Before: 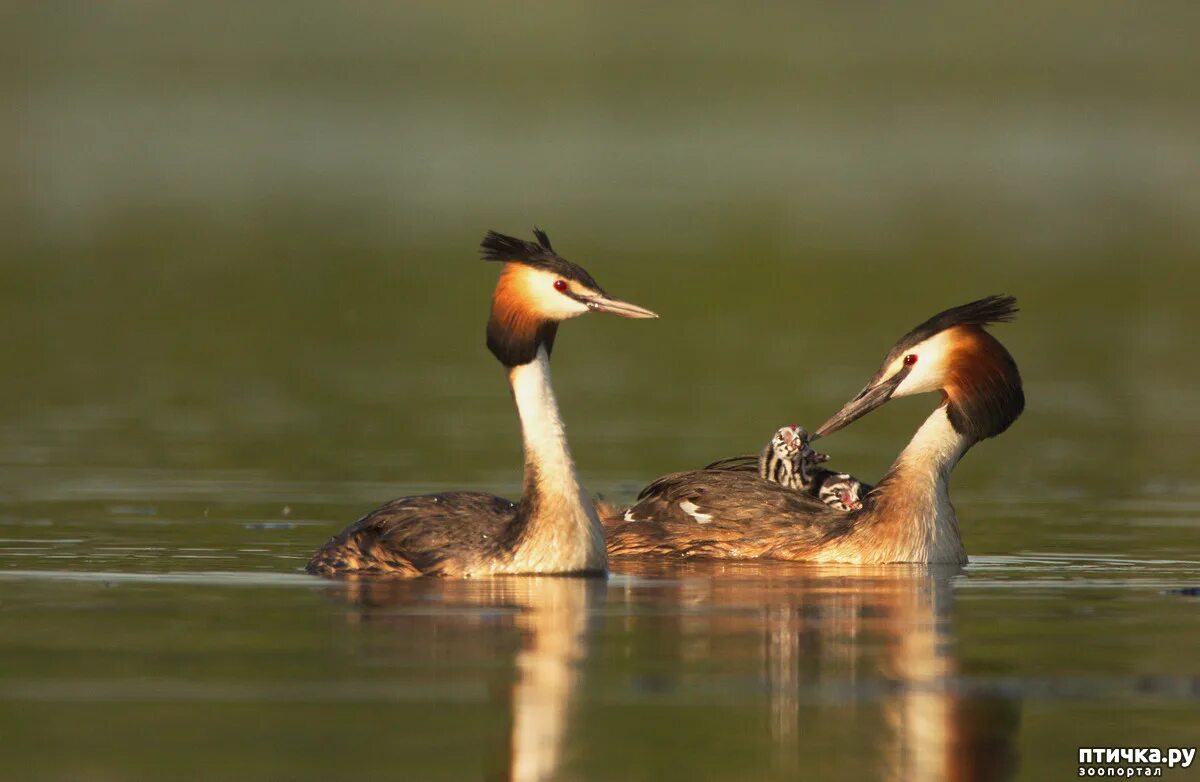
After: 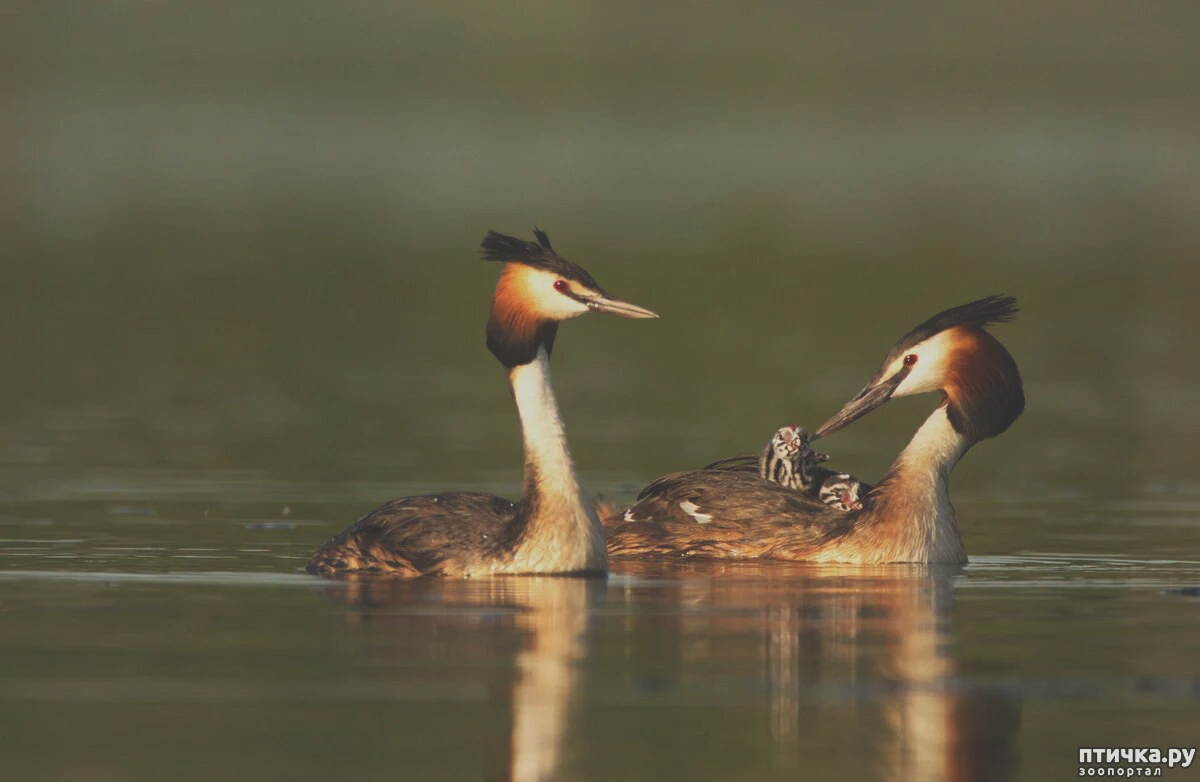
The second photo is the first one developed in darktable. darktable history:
exposure: black level correction -0.037, exposure -0.495 EV, compensate exposure bias true, compensate highlight preservation false
